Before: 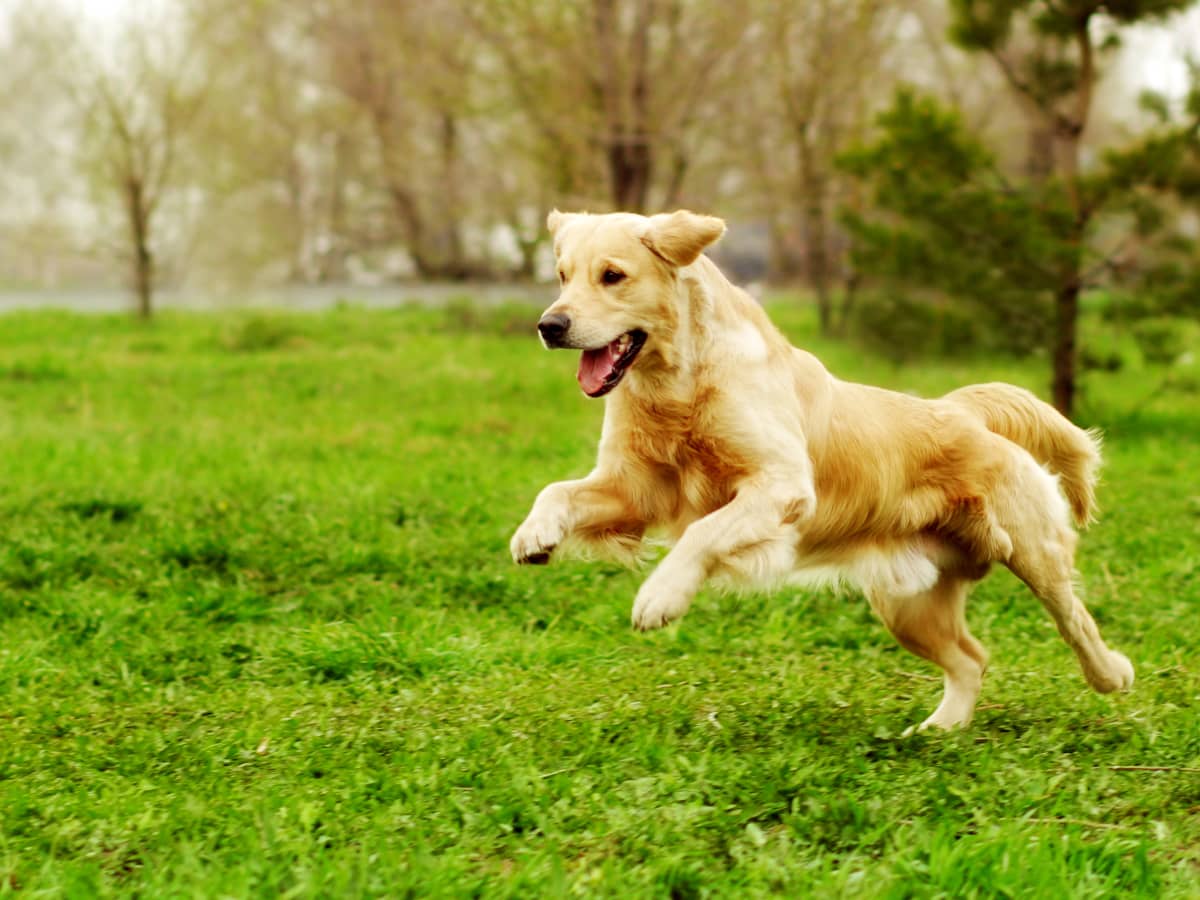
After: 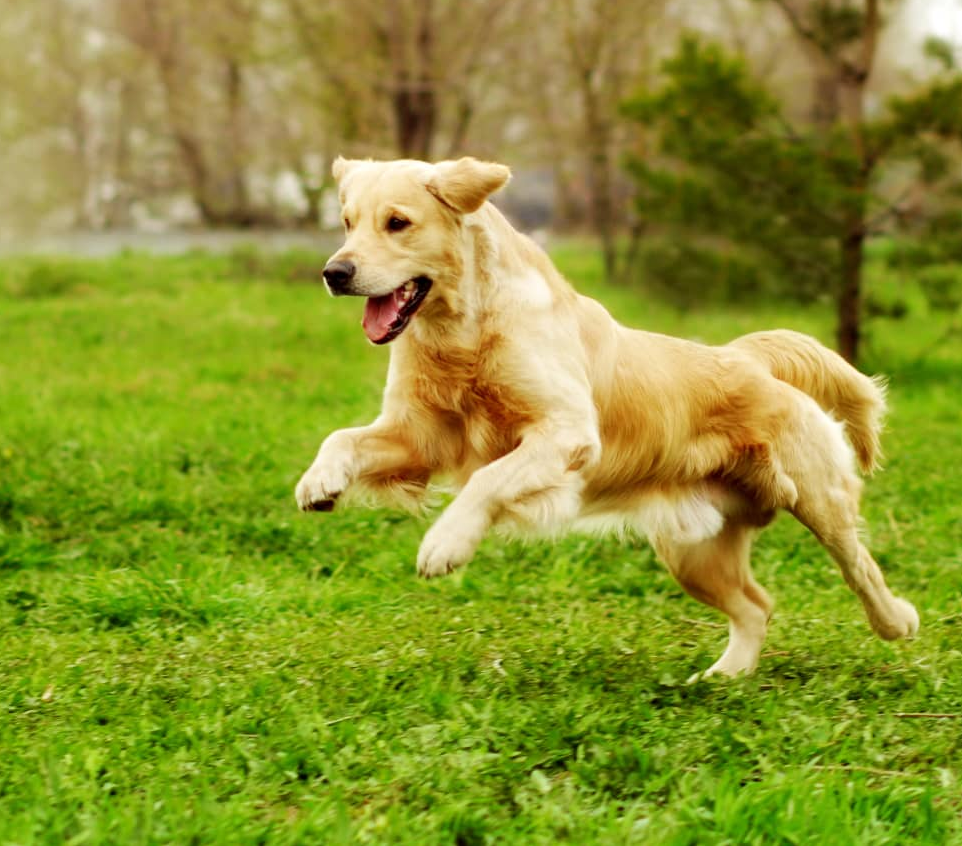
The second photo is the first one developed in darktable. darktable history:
crop and rotate: left 17.989%, top 5.987%, right 1.795%
